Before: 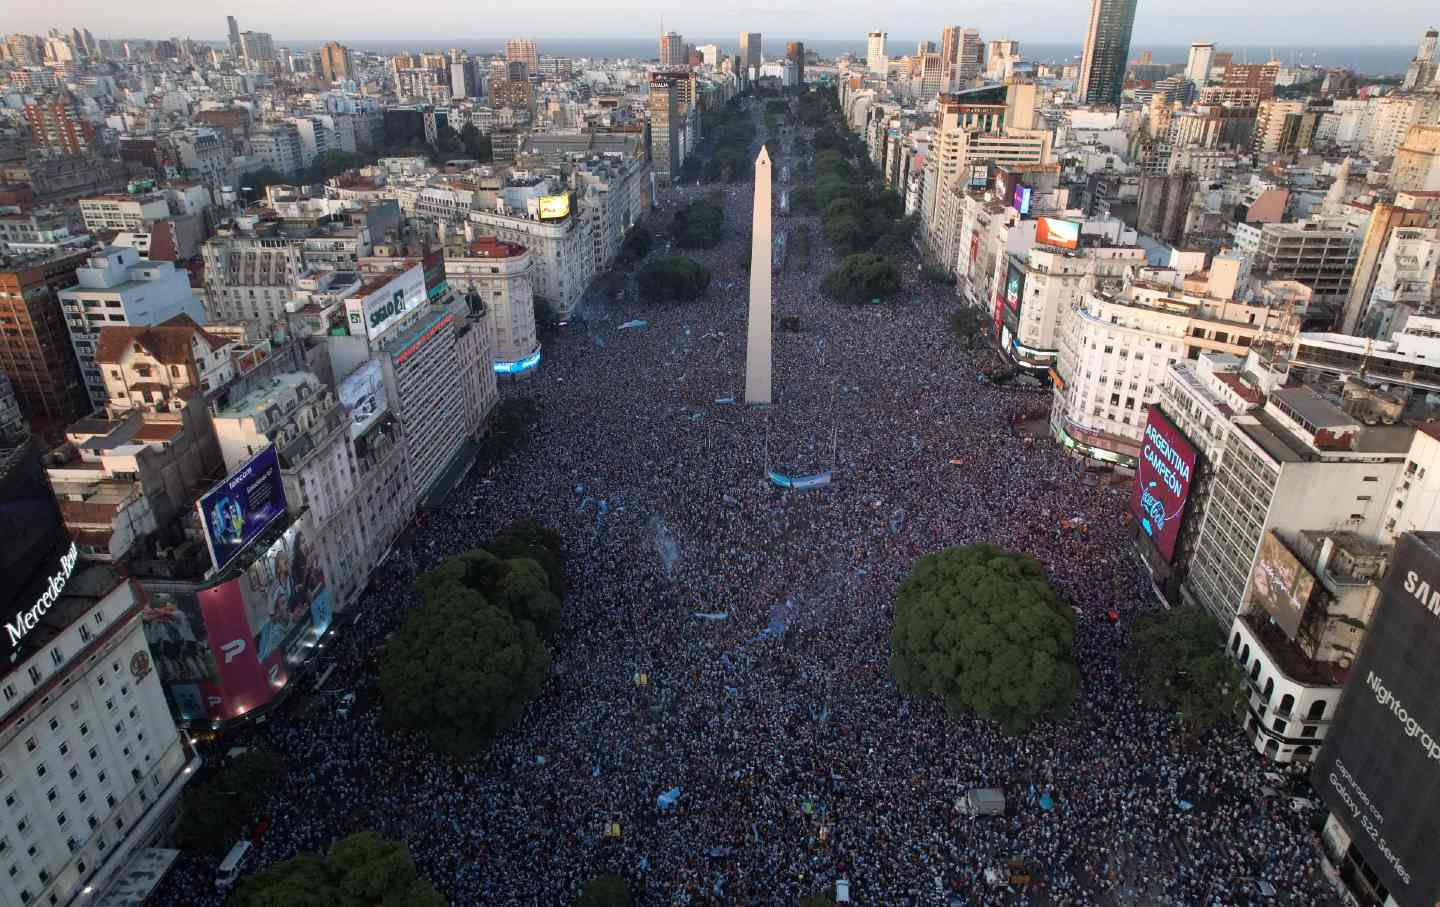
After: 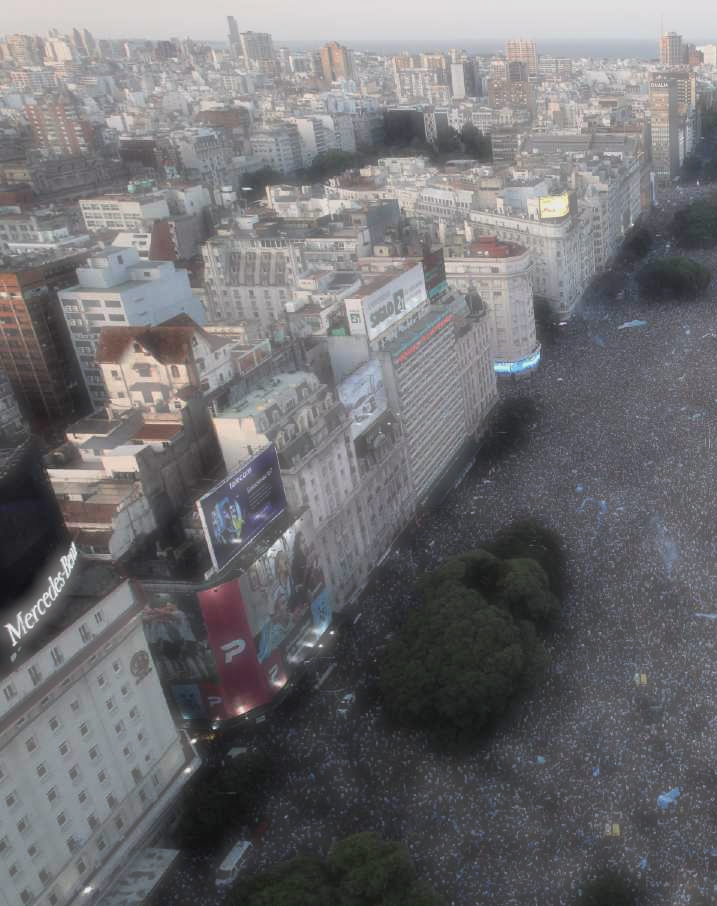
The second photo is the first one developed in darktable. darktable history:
crop and rotate: left 0.034%, right 50.163%
haze removal: strength -0.899, distance 0.224, compatibility mode true, adaptive false
